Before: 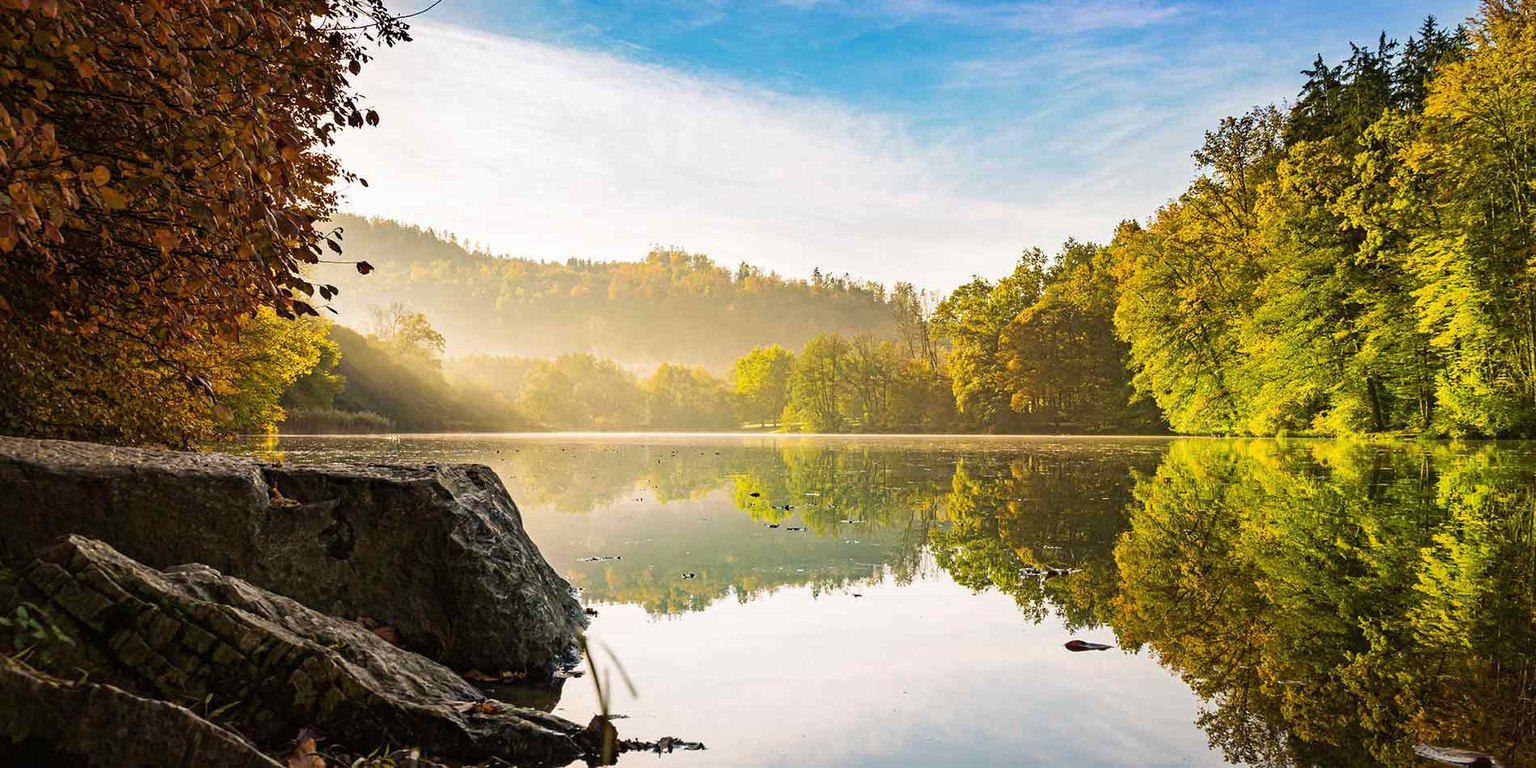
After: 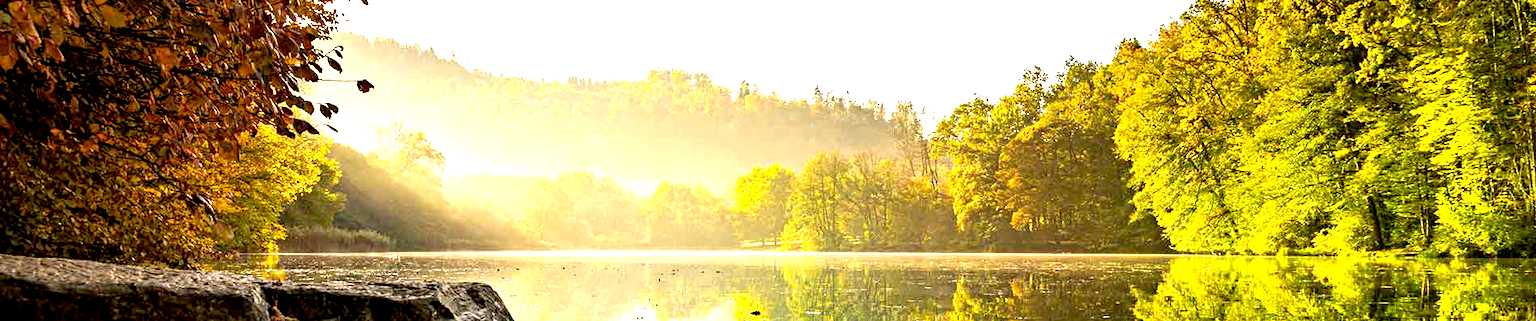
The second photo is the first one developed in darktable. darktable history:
exposure: black level correction 0.01, exposure 1 EV, compensate highlight preservation false
crop and rotate: top 23.84%, bottom 34.294%
